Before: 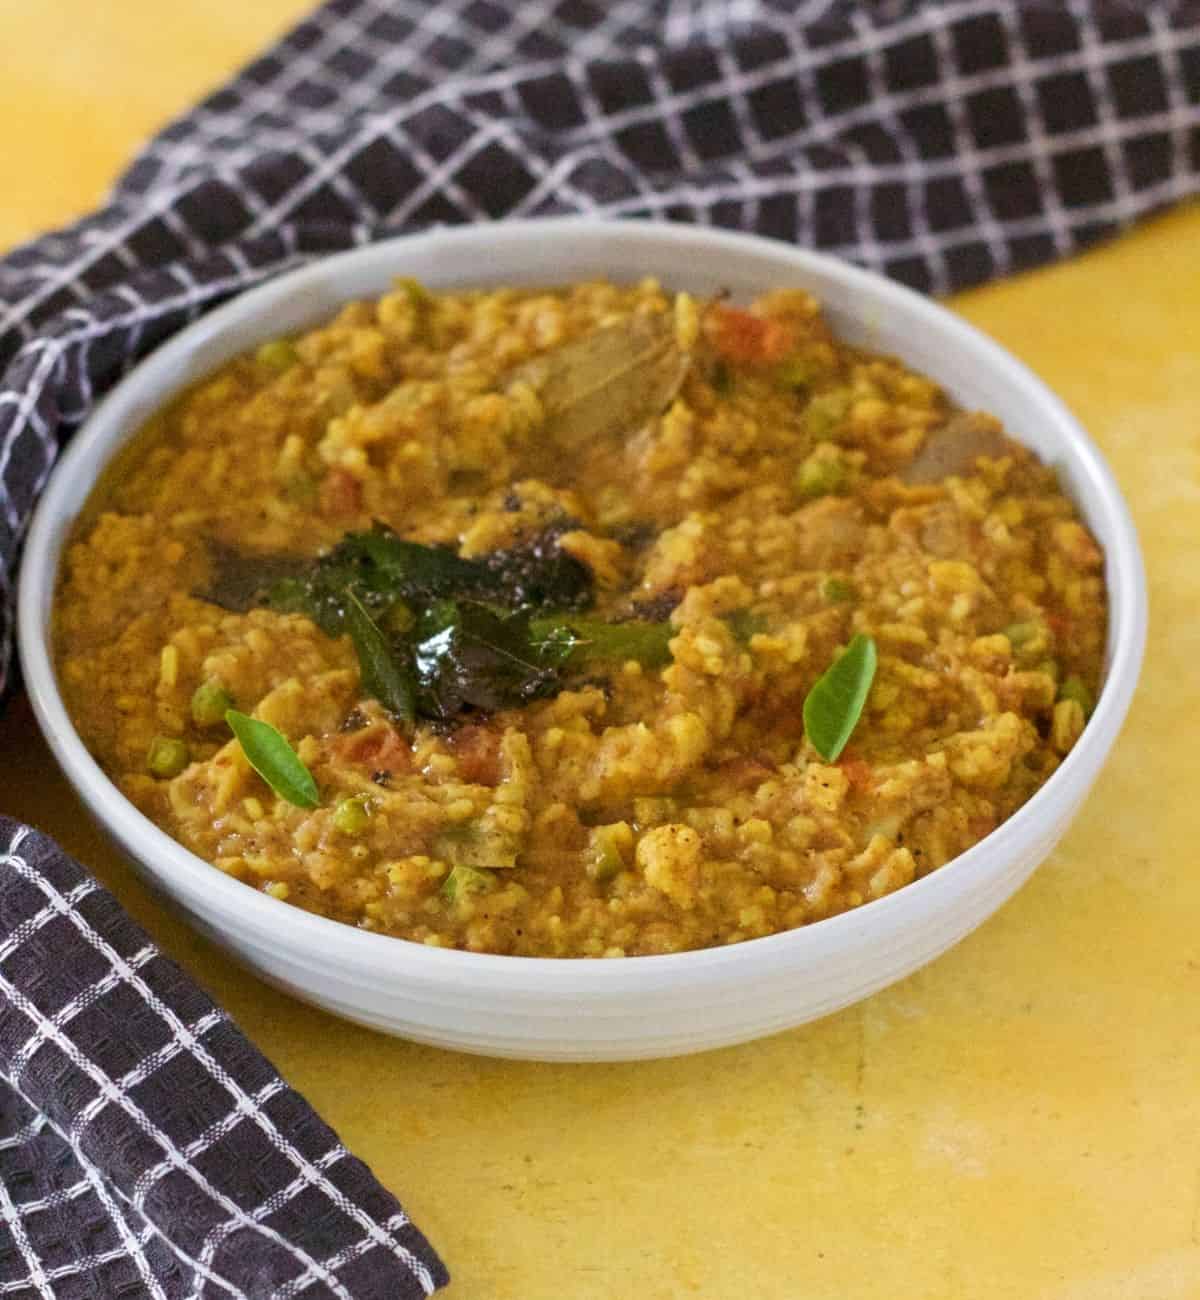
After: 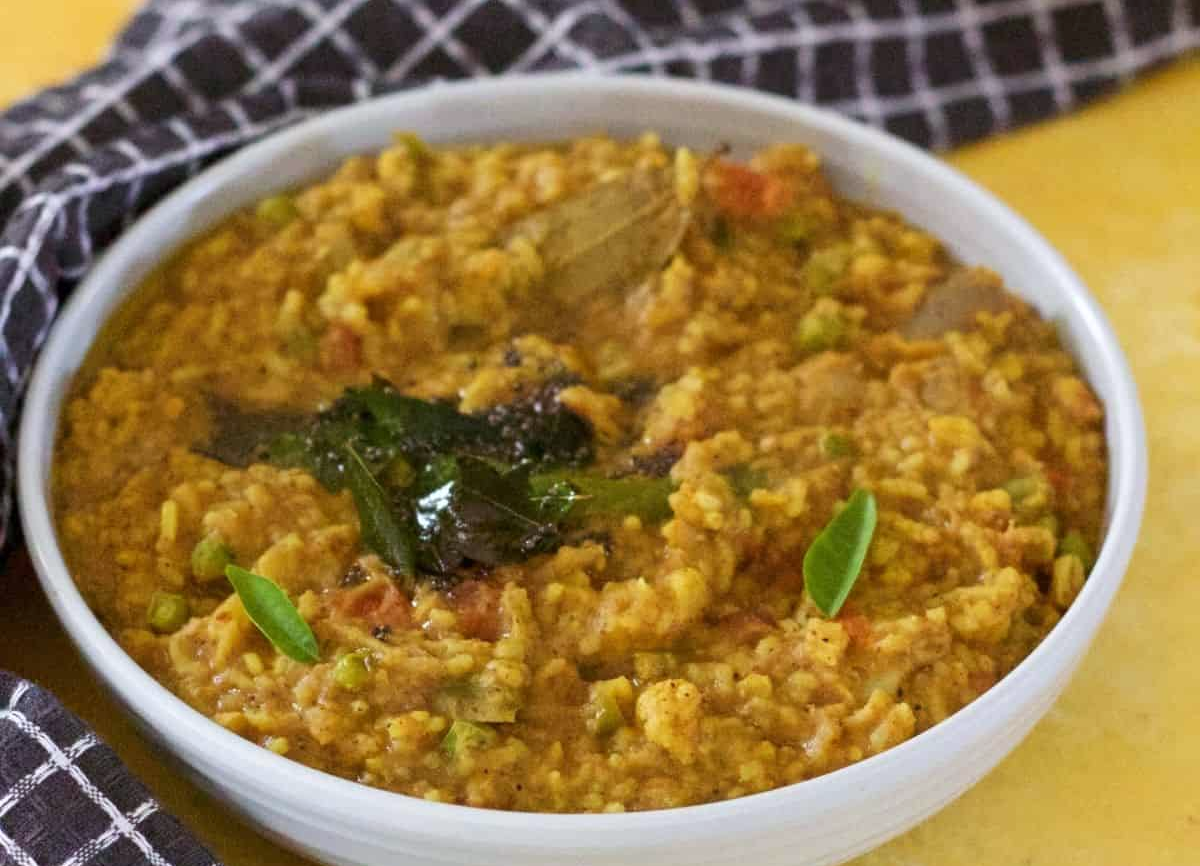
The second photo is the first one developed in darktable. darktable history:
crop: top 11.166%, bottom 22.168%
white balance: red 0.988, blue 1.017
